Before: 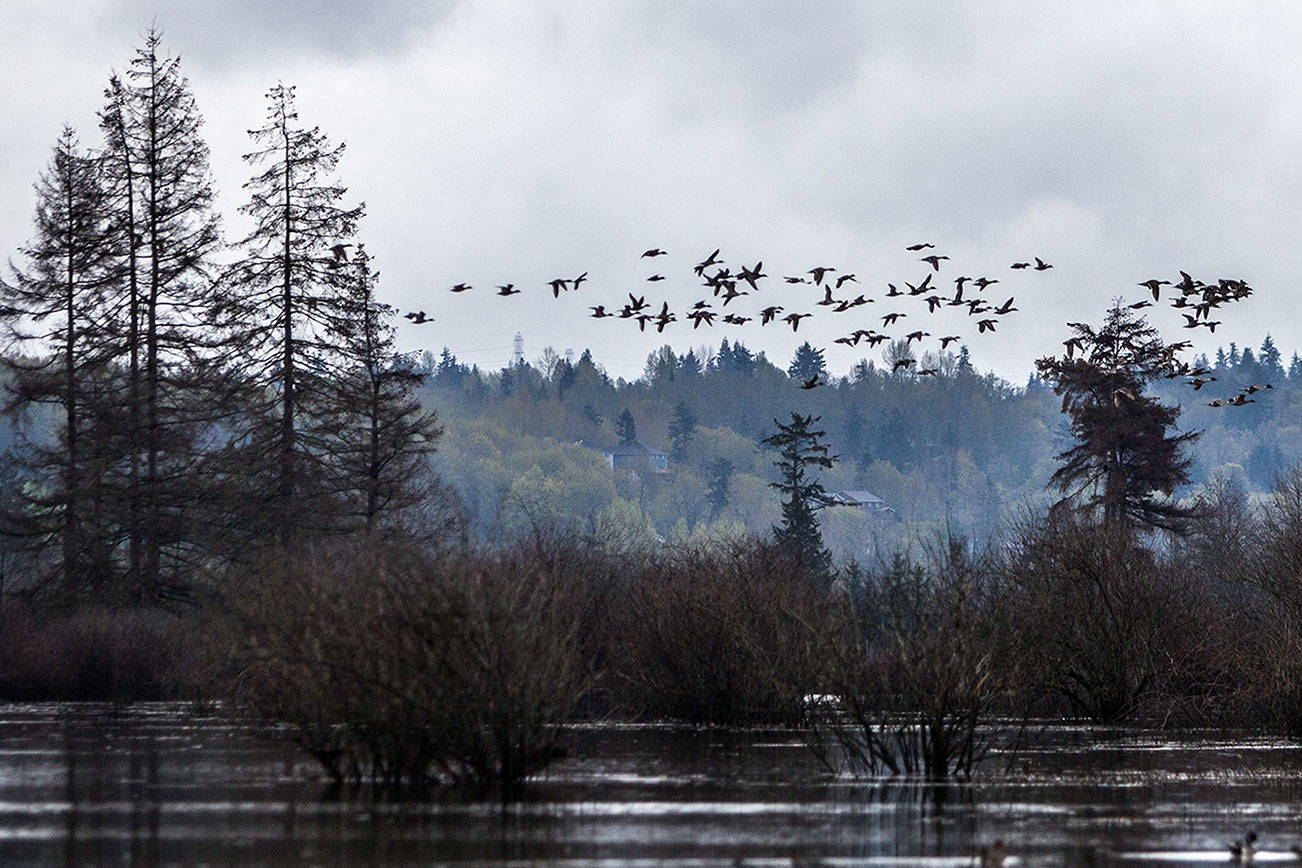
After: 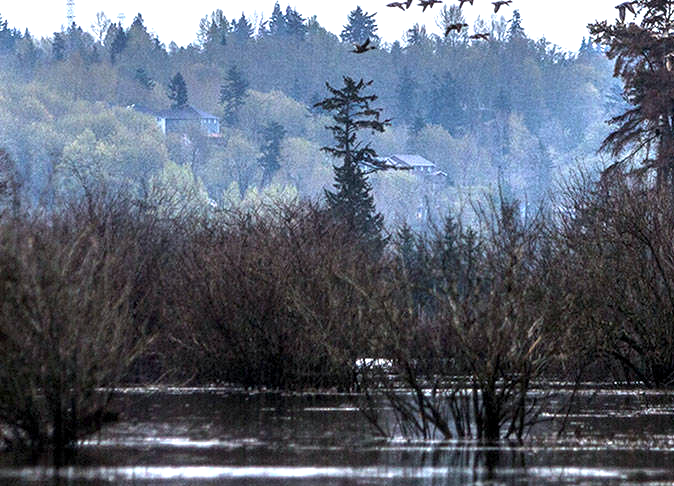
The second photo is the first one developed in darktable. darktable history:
exposure: black level correction 0, exposure 1 EV, compensate exposure bias true, compensate highlight preservation false
white balance: red 0.974, blue 1.044
base curve: curves: ch0 [(0, 0) (0.472, 0.455) (1, 1)], preserve colors none
crop: left 34.479%, top 38.822%, right 13.718%, bottom 5.172%
local contrast: on, module defaults
